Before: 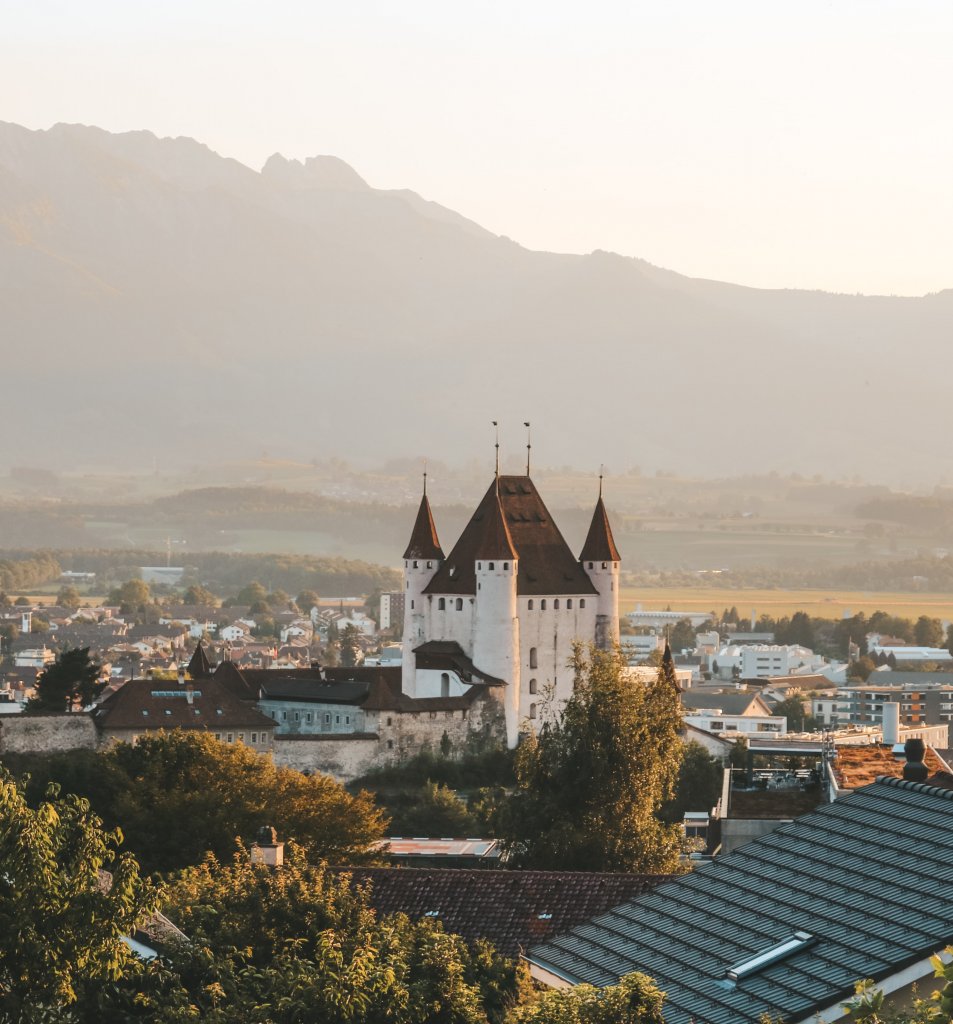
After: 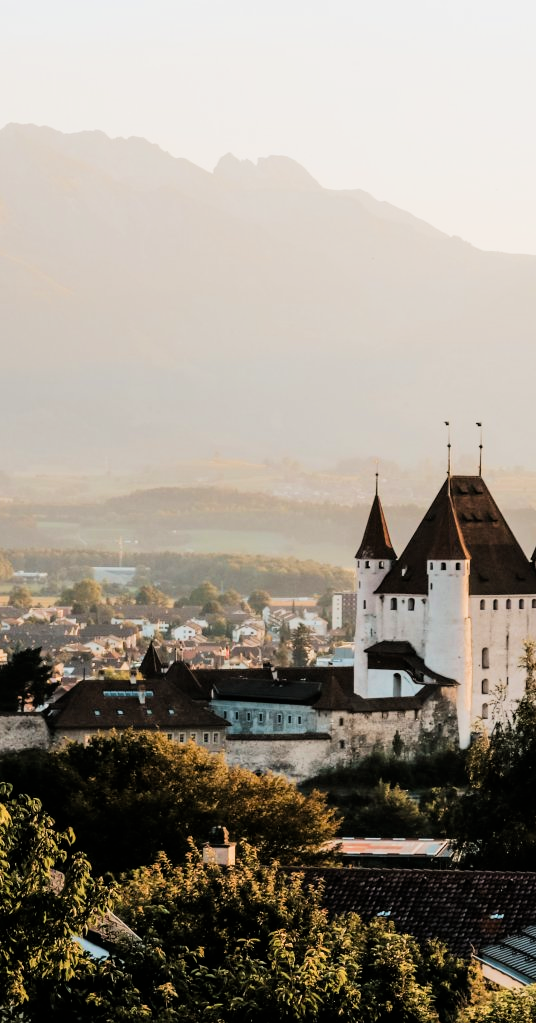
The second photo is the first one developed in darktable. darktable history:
exposure: black level correction 0.007, exposure 0.159 EV, compensate highlight preservation false
velvia: on, module defaults
filmic rgb: black relative exposure -5 EV, white relative exposure 3.5 EV, hardness 3.19, contrast 1.4, highlights saturation mix -30%
crop: left 5.114%, right 38.589%
